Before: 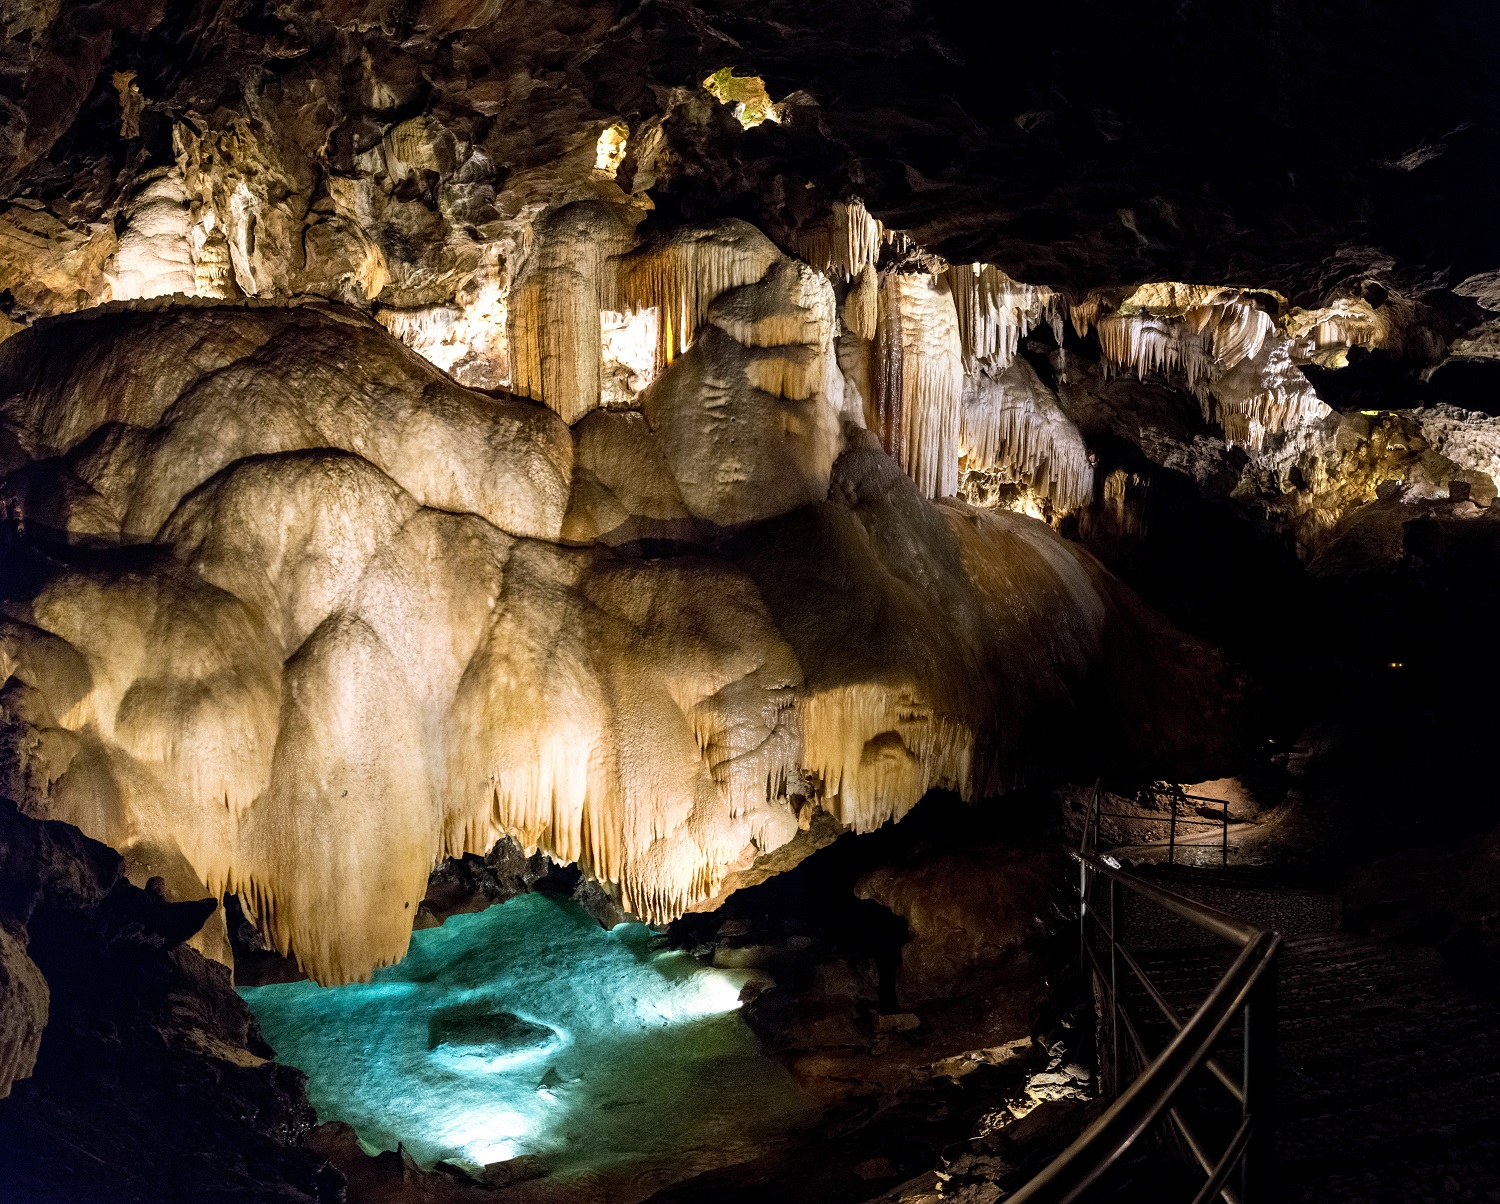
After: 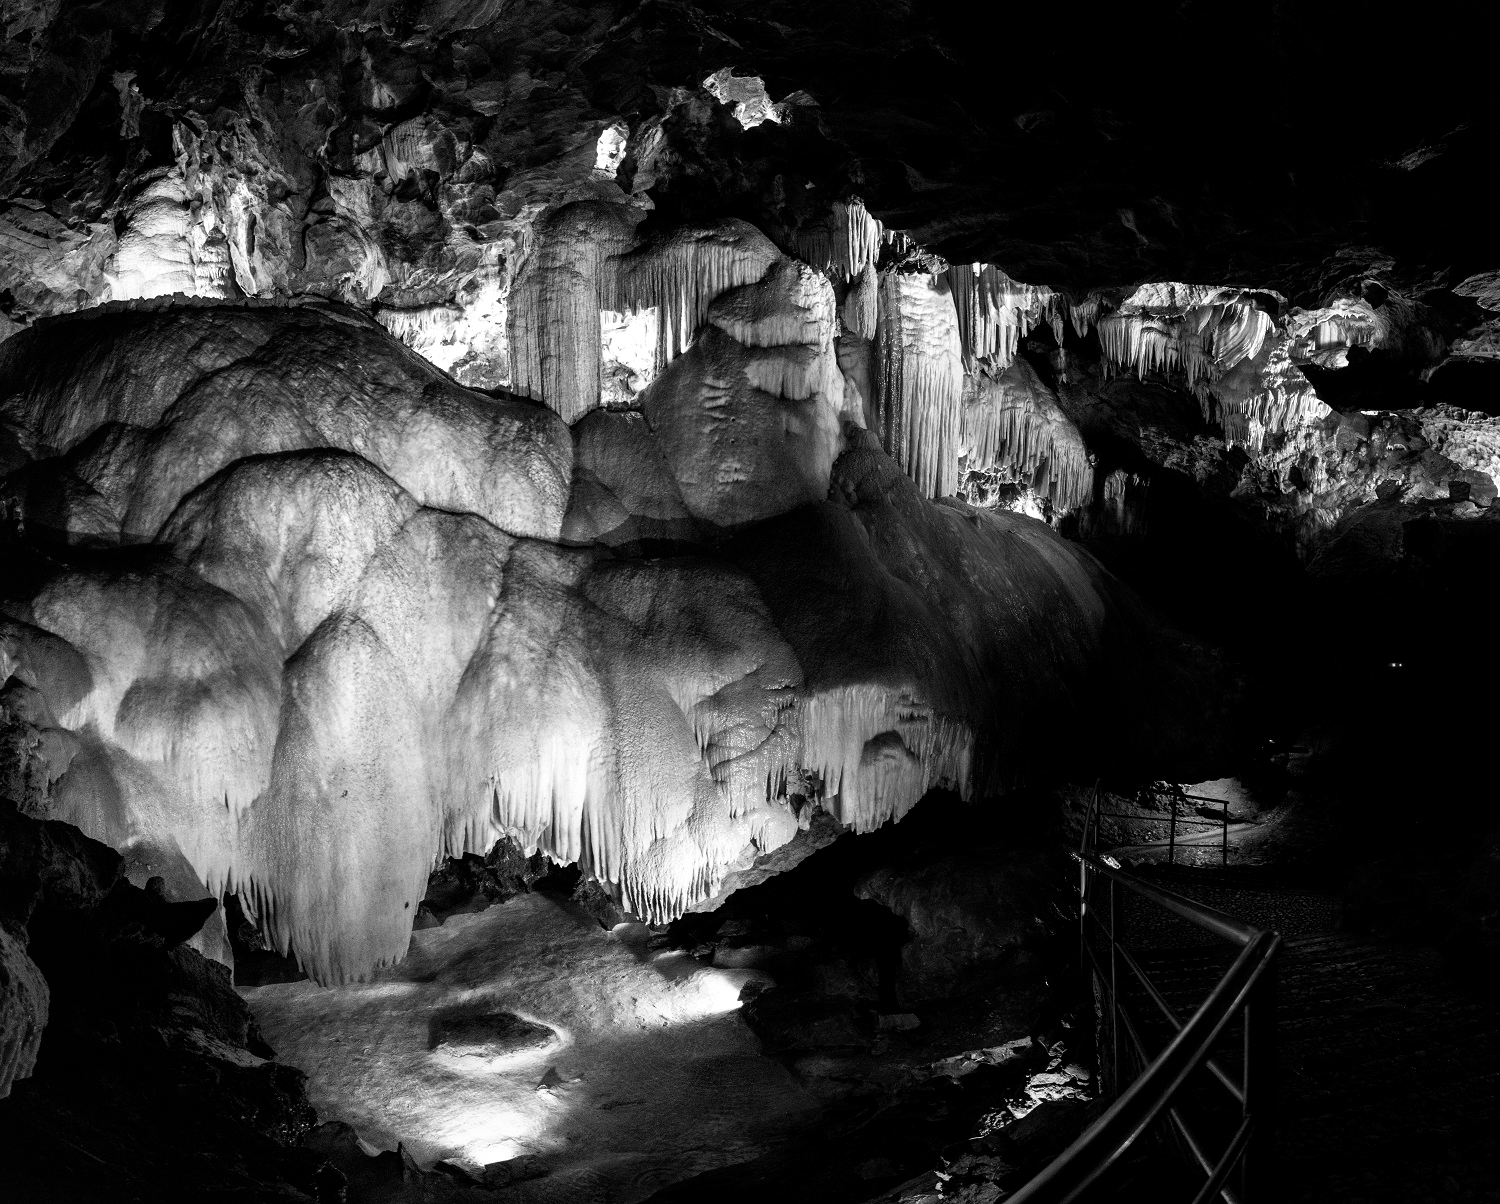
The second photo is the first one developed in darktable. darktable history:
levels: mode automatic, black 0.023%, white 99.97%, levels [0.062, 0.494, 0.925]
white balance: emerald 1
color balance rgb: perceptual saturation grading › global saturation 30%, global vibrance 30%
base curve: curves: ch0 [(0, 0) (0.303, 0.277) (1, 1)]
monochrome: a 32, b 64, size 2.3
color balance: gamma [0.9, 0.988, 0.975, 1.025], gain [1.05, 1, 1, 1]
